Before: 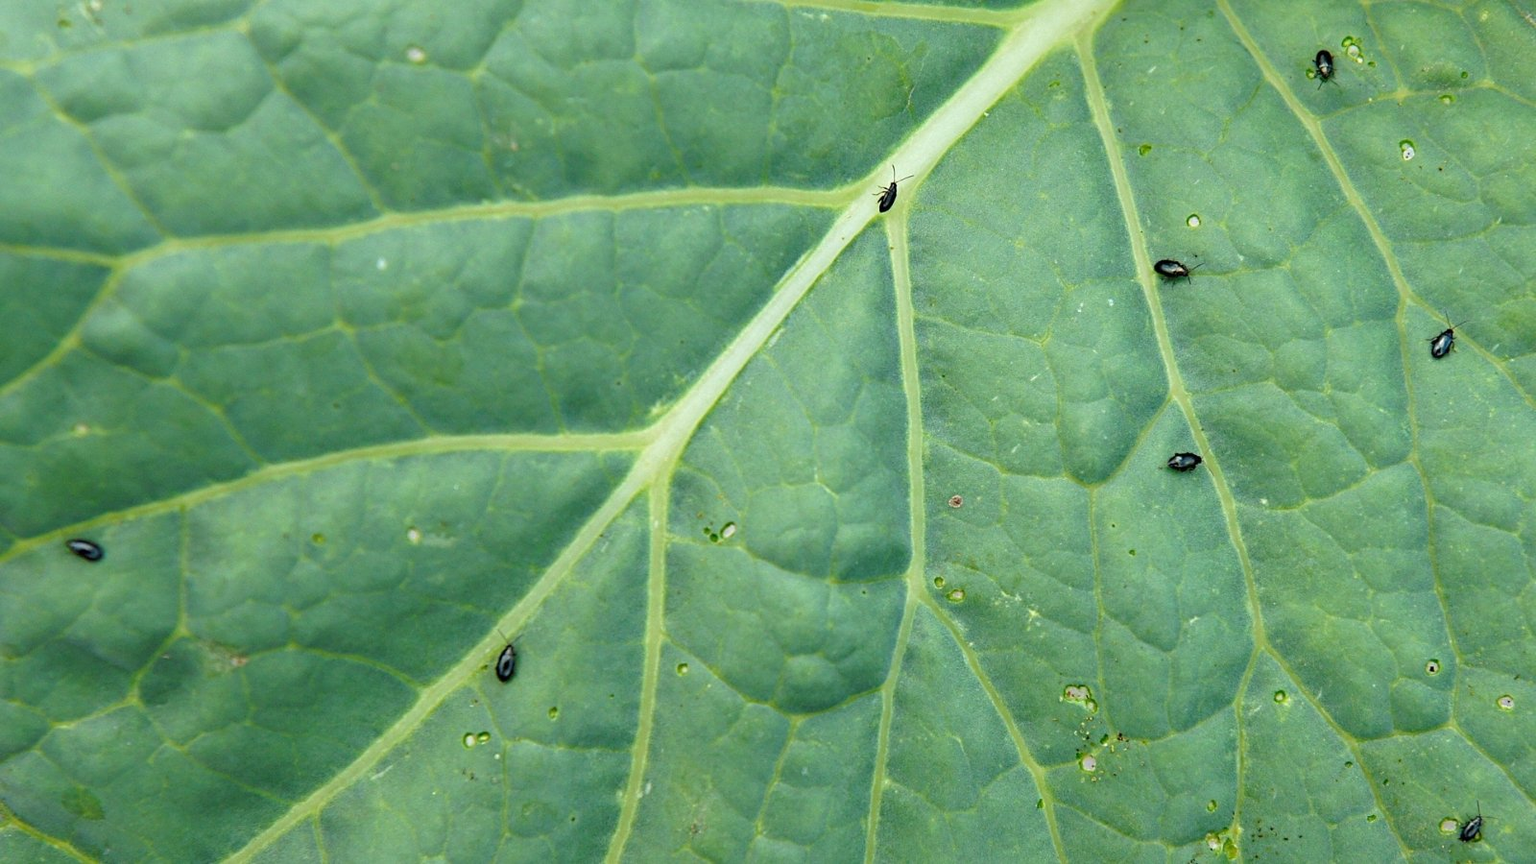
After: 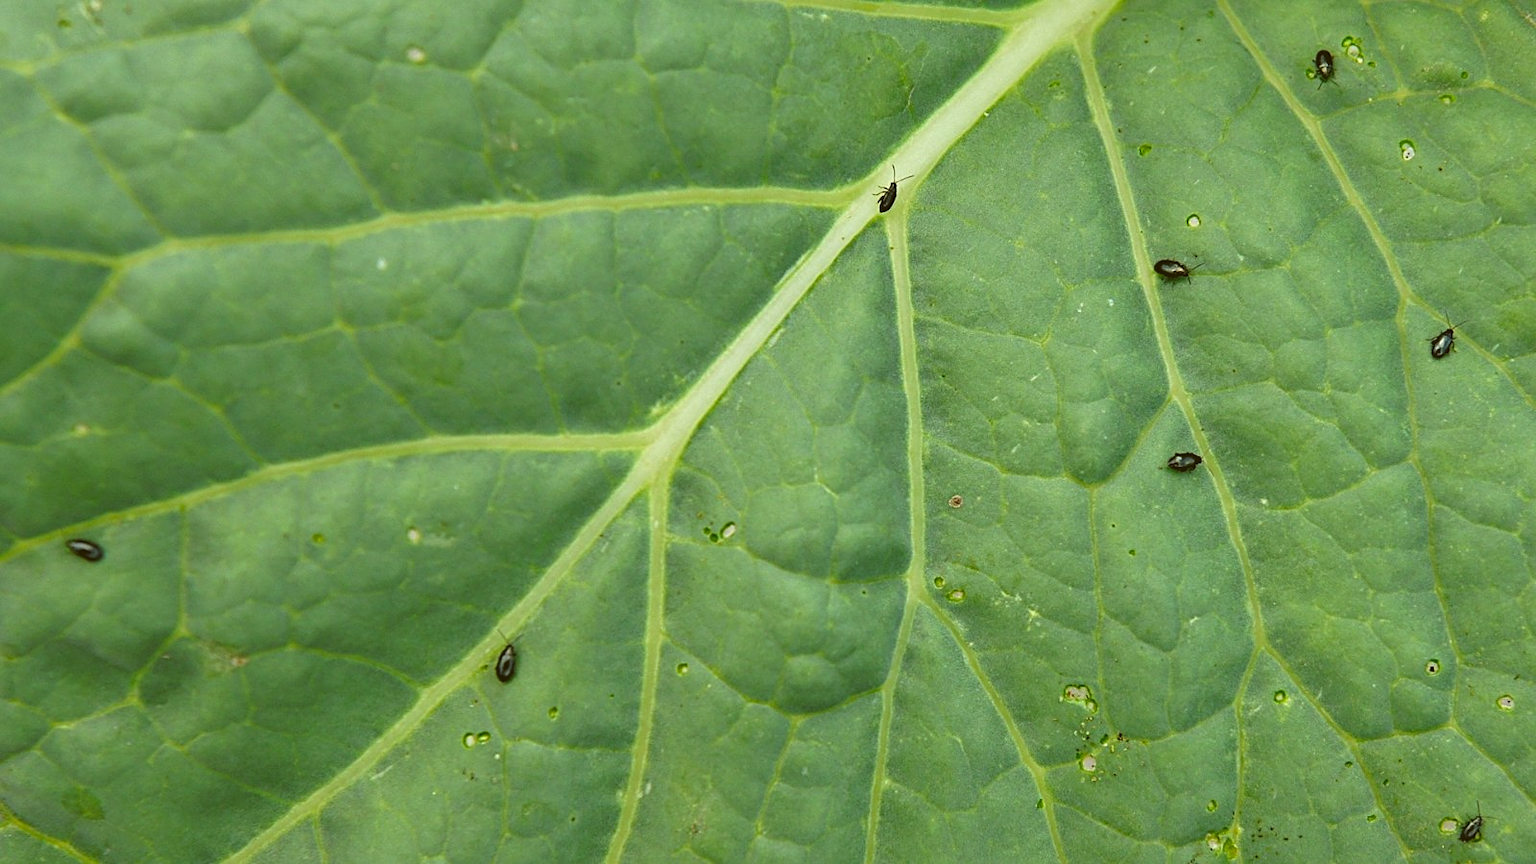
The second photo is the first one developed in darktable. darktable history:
color correction: highlights a* -1.68, highlights b* 10.37, shadows a* 0.247, shadows b* 18.83
shadows and highlights: shadows 11.3, white point adjustment 1.21, highlights color adjustment 46.09%, soften with gaussian
exposure: black level correction -0.013, exposure -0.186 EV, compensate highlight preservation false
sharpen: amount 0.2
